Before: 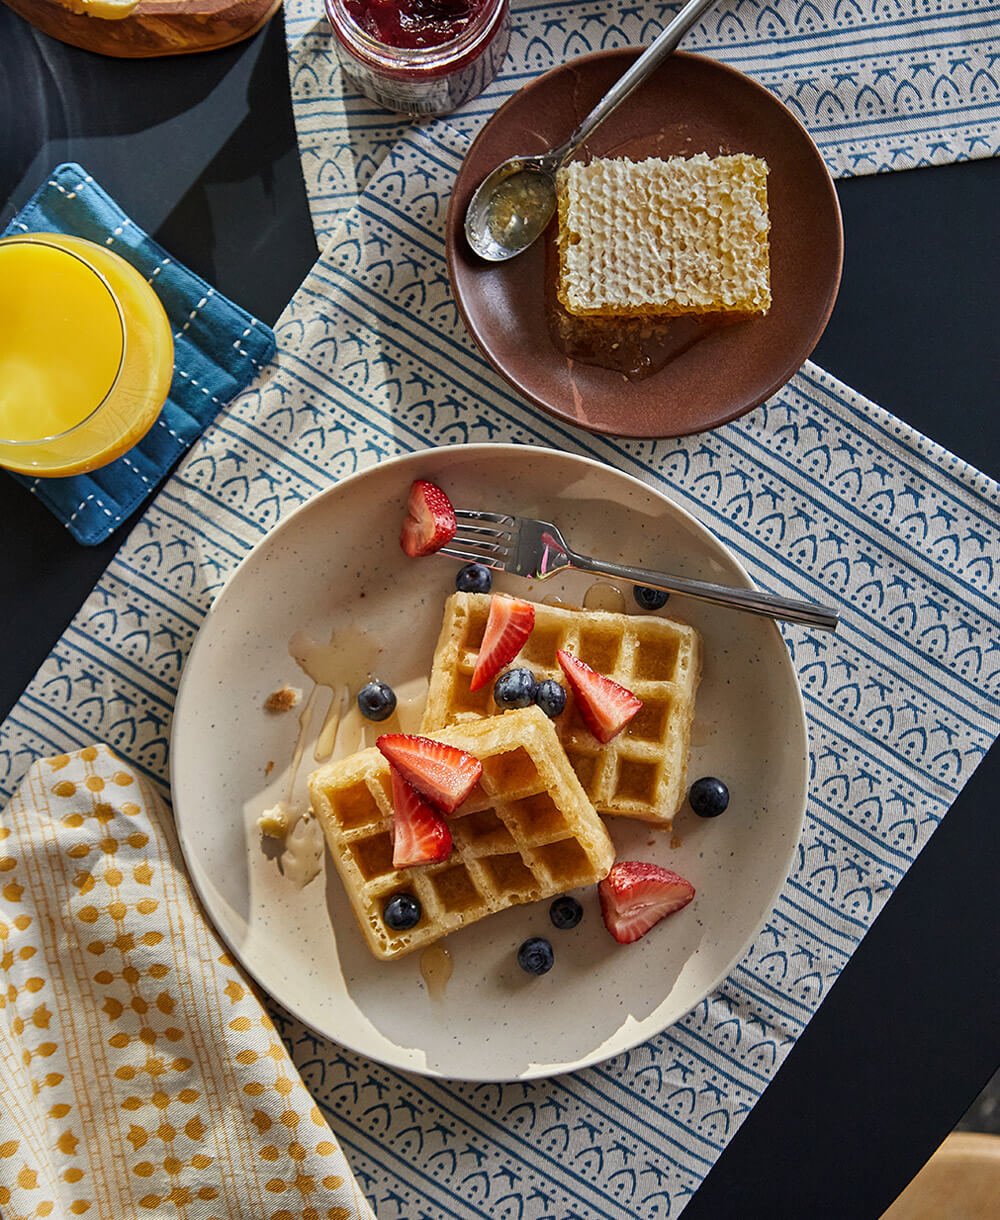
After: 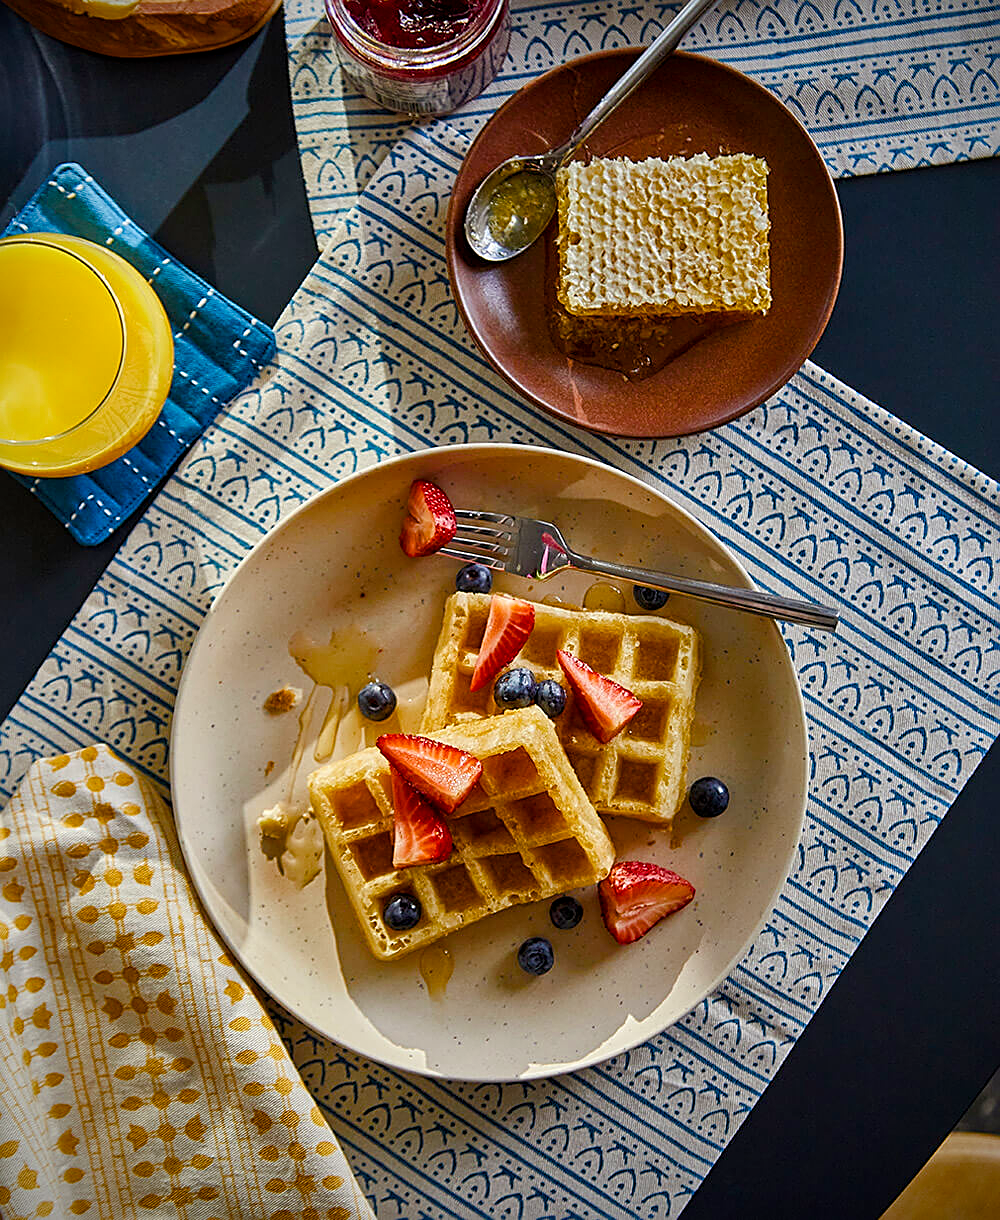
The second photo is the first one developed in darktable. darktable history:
color balance rgb: power › hue 310.64°, perceptual saturation grading › global saturation 0.403%, perceptual saturation grading › highlights -16.967%, perceptual saturation grading › mid-tones 33.256%, perceptual saturation grading › shadows 50.566%, global vibrance 41.234%
sharpen: on, module defaults
local contrast: highlights 101%, shadows 98%, detail 119%, midtone range 0.2
vignetting: brightness -0.631, saturation -0.006
